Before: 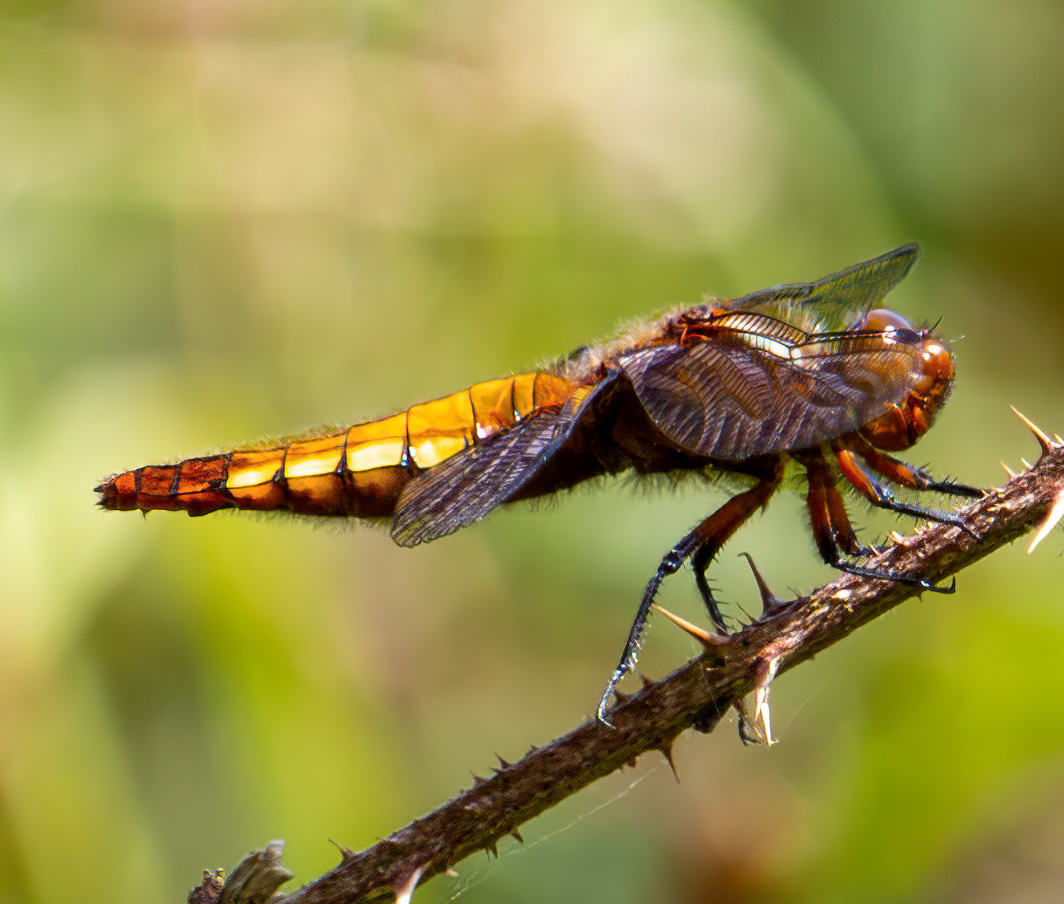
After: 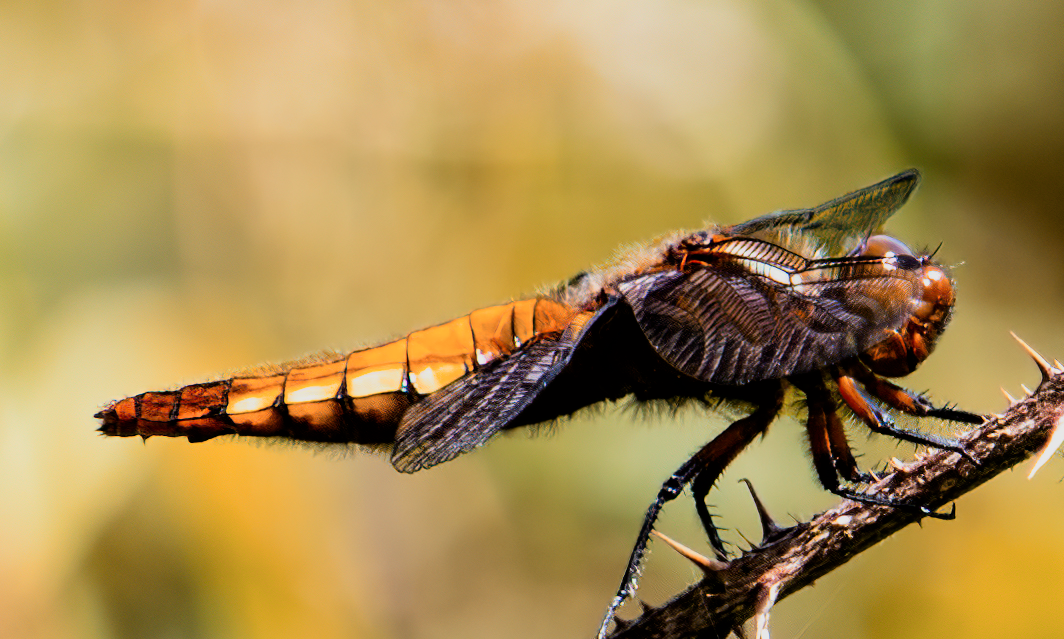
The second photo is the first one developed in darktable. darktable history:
filmic rgb: black relative exposure -5 EV, hardness 2.88, contrast 1.4, highlights saturation mix -30%
crop and rotate: top 8.293%, bottom 20.996%
color zones: curves: ch2 [(0, 0.5) (0.143, 0.5) (0.286, 0.416) (0.429, 0.5) (0.571, 0.5) (0.714, 0.5) (0.857, 0.5) (1, 0.5)]
